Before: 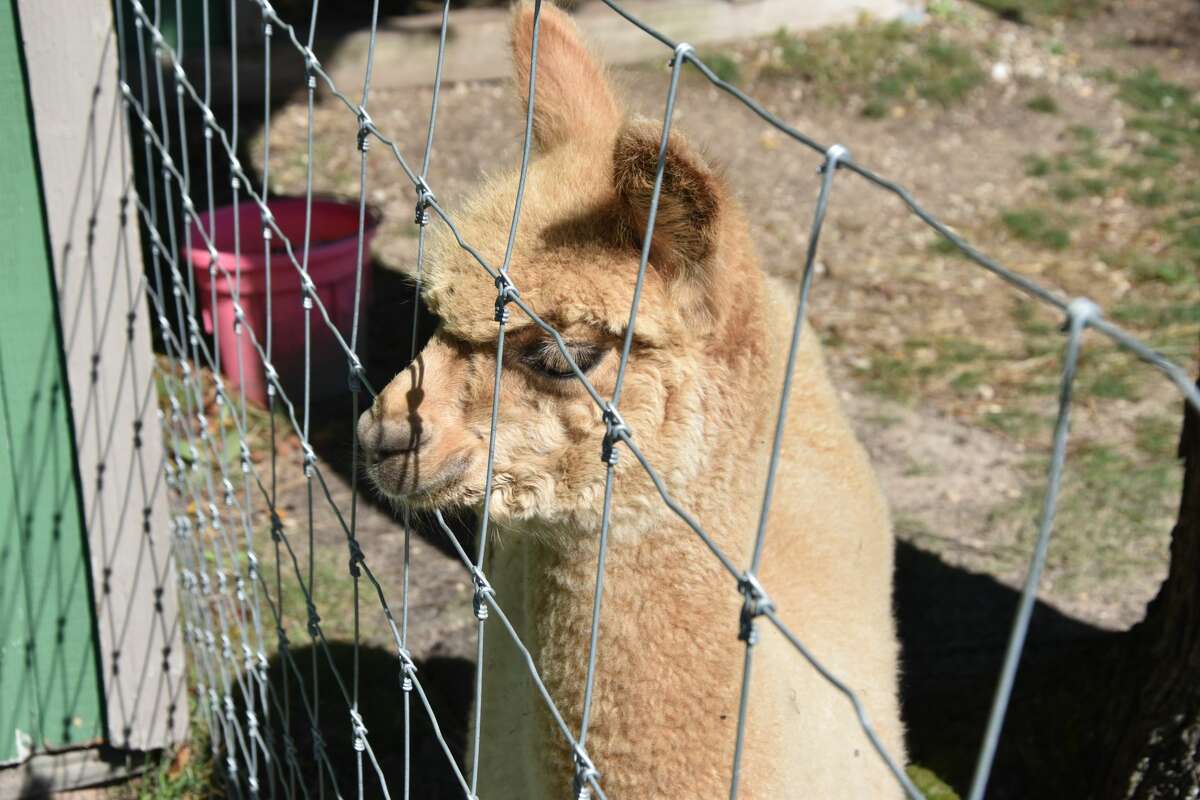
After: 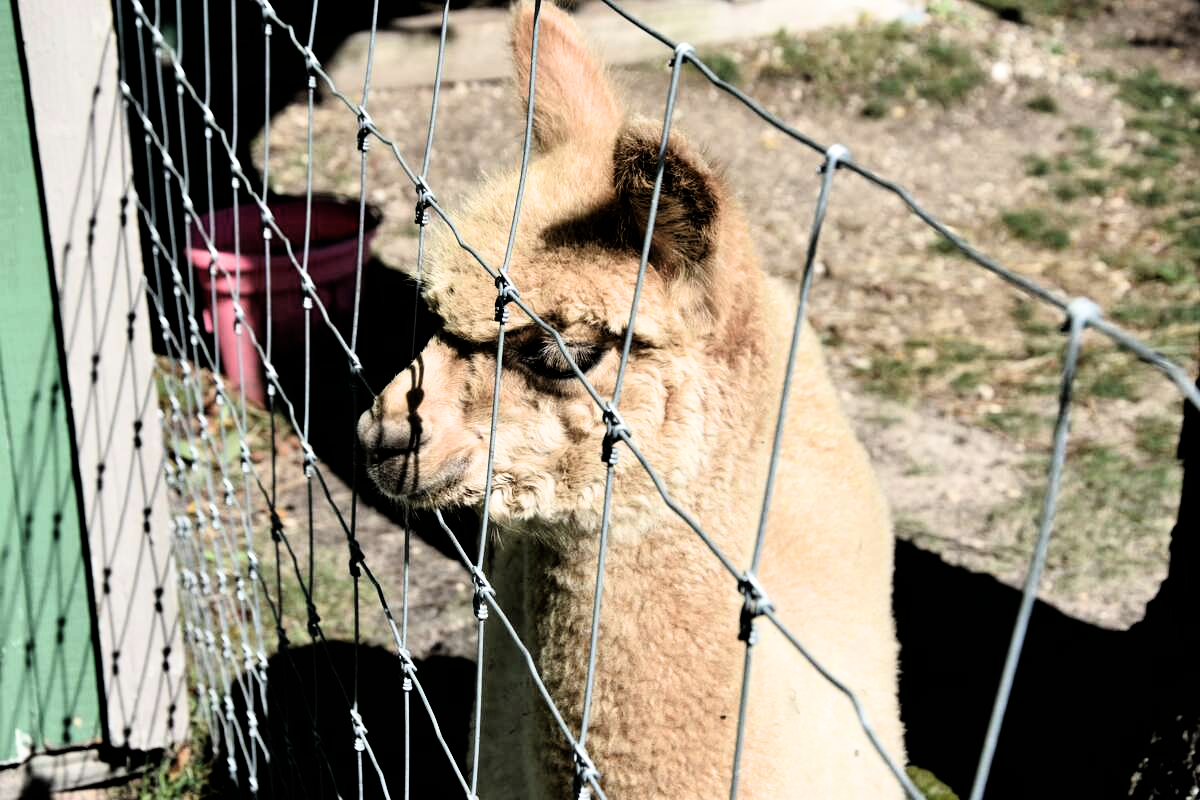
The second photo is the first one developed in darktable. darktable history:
filmic rgb: black relative exposure -3.77 EV, white relative exposure 2.37 EV, dynamic range scaling -49.52%, hardness 3.47, latitude 30.63%, contrast 1.785
